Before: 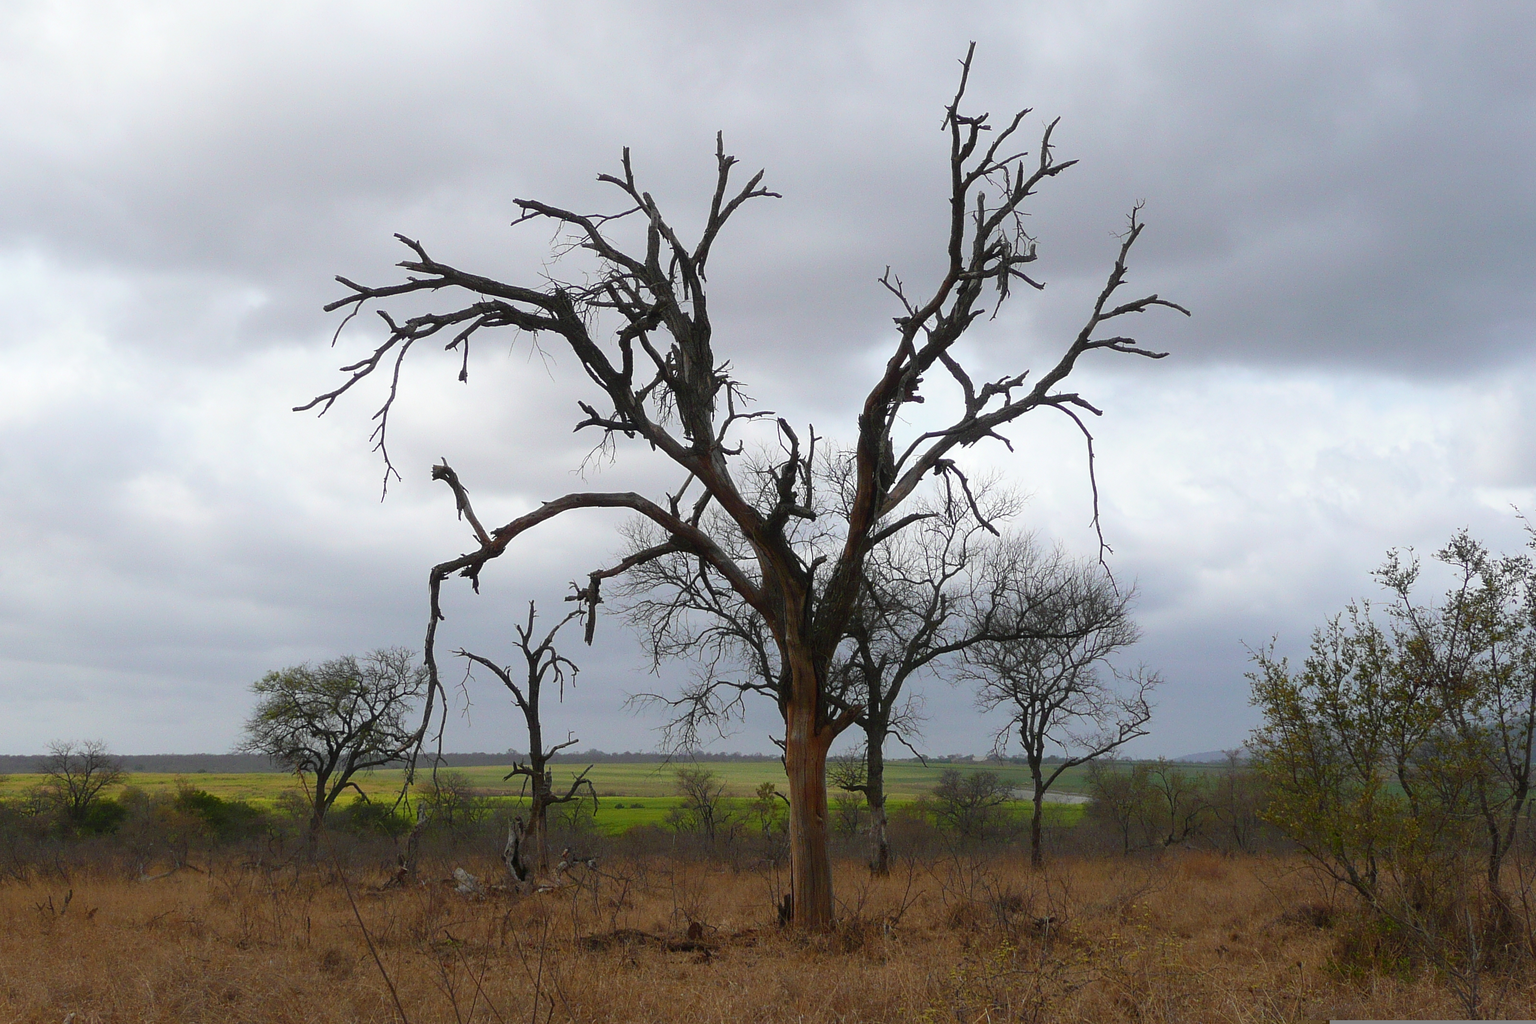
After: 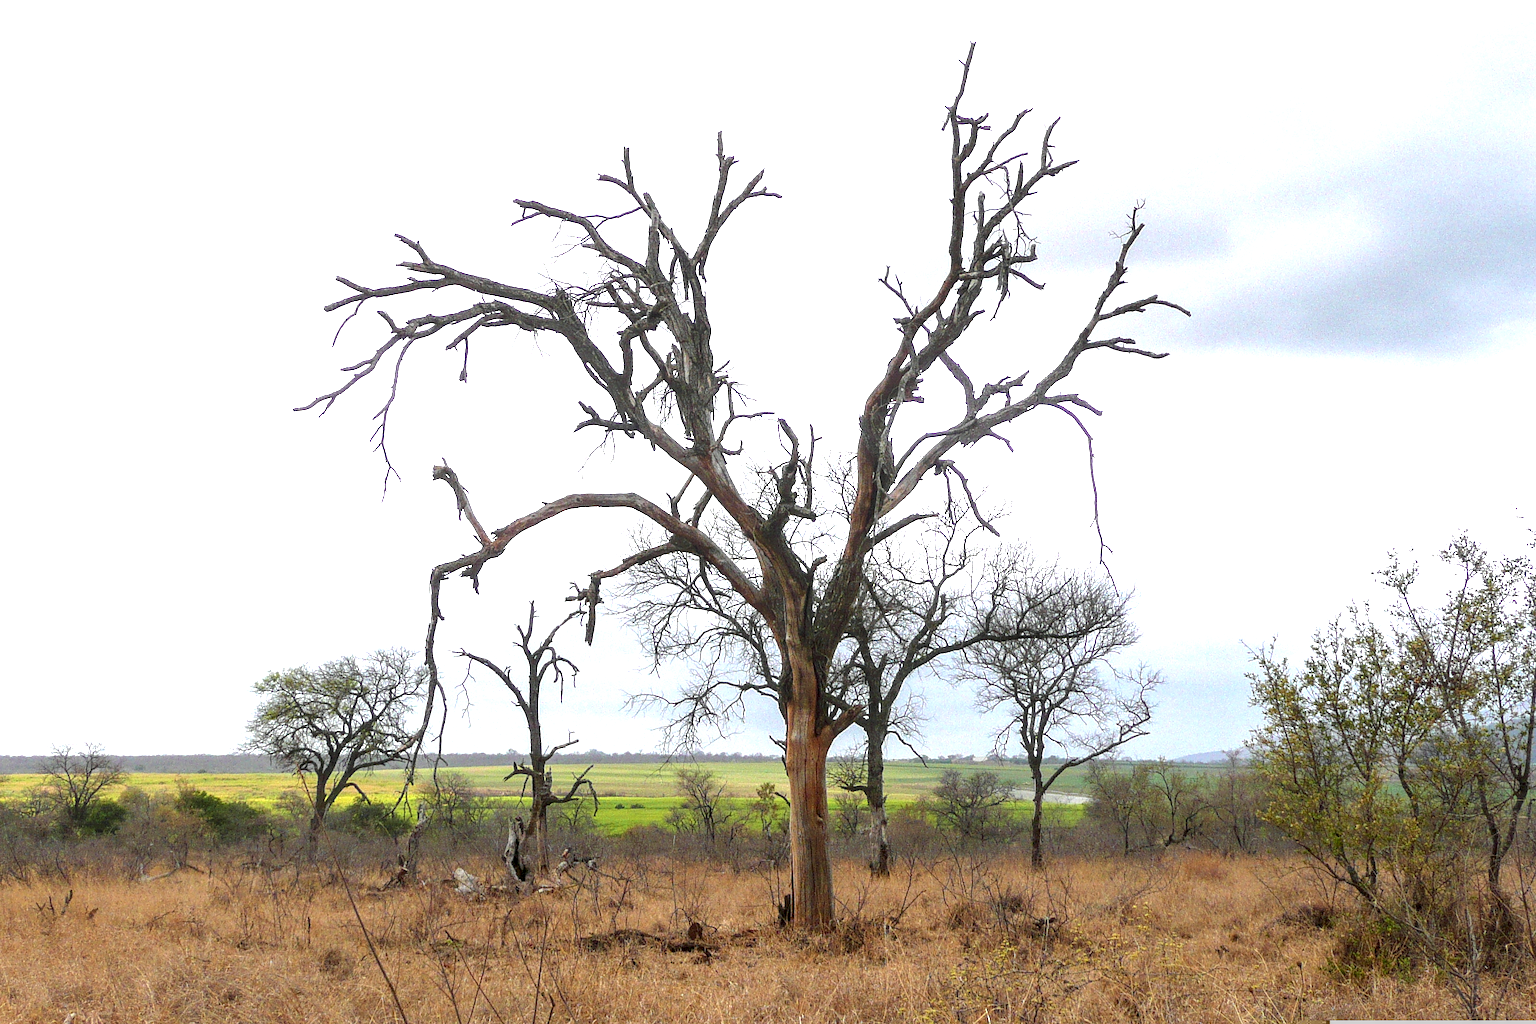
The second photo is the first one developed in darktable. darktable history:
local contrast: detail 144%
tone curve: curves: ch0 [(0, 0) (0.003, 0.002) (0.011, 0.006) (0.025, 0.013) (0.044, 0.019) (0.069, 0.032) (0.1, 0.056) (0.136, 0.095) (0.177, 0.144) (0.224, 0.193) (0.277, 0.26) (0.335, 0.331) (0.399, 0.405) (0.468, 0.479) (0.543, 0.552) (0.623, 0.624) (0.709, 0.699) (0.801, 0.772) (0.898, 0.856) (1, 1)], color space Lab, independent channels, preserve colors none
exposure: black level correction 0, exposure 1.447 EV, compensate highlight preservation false
